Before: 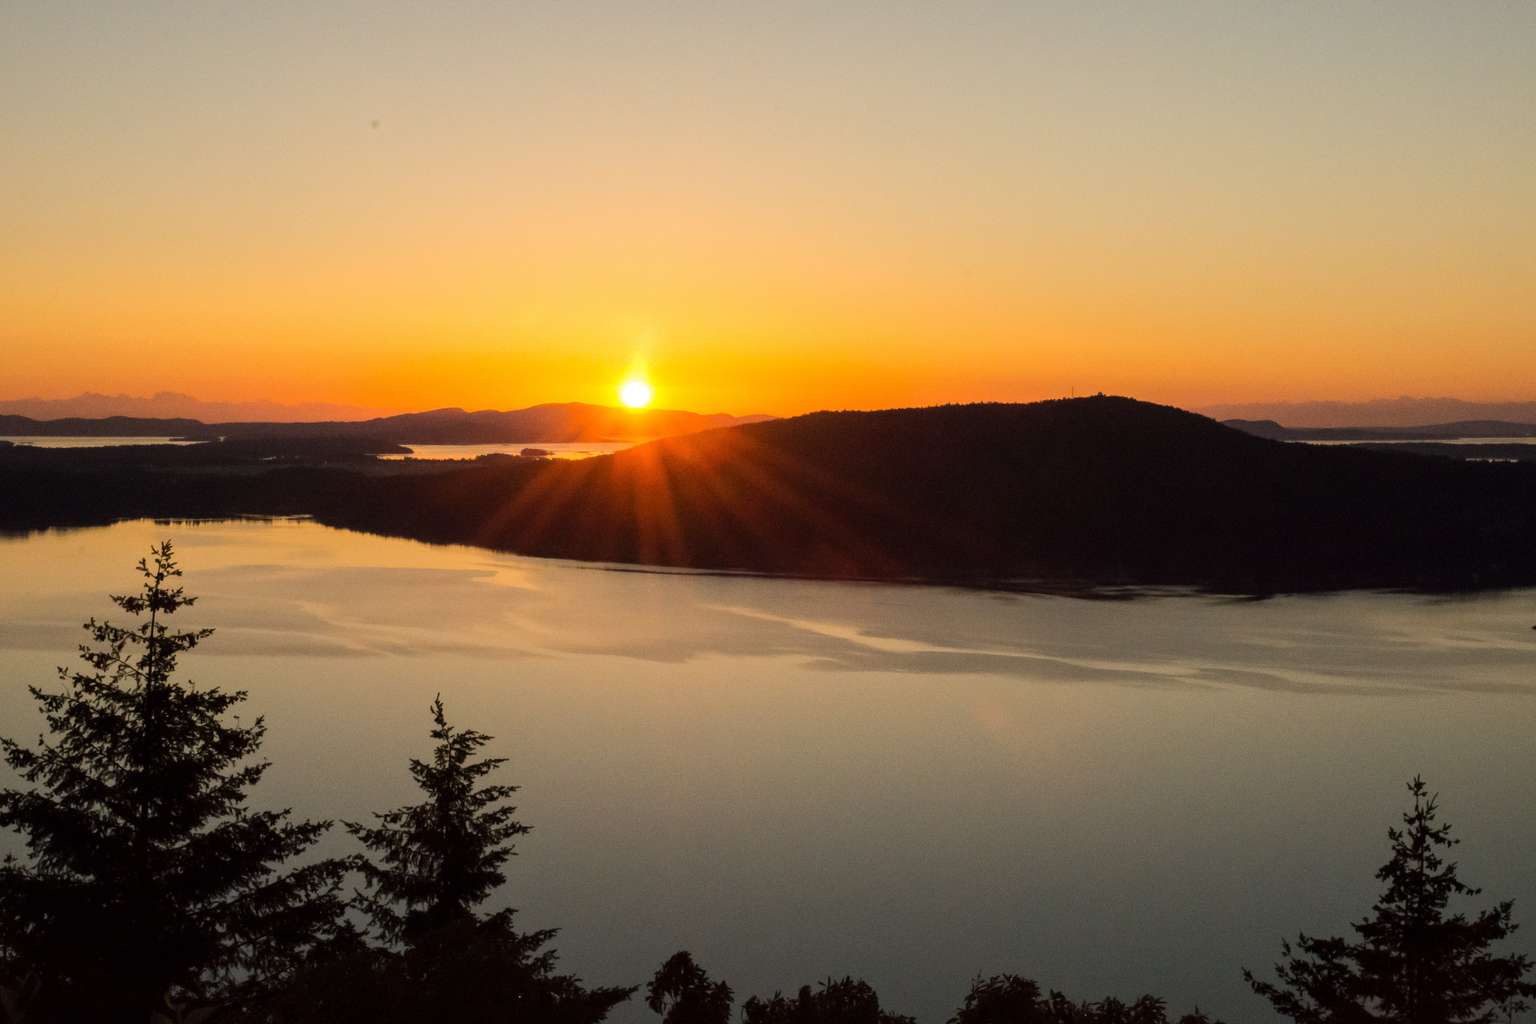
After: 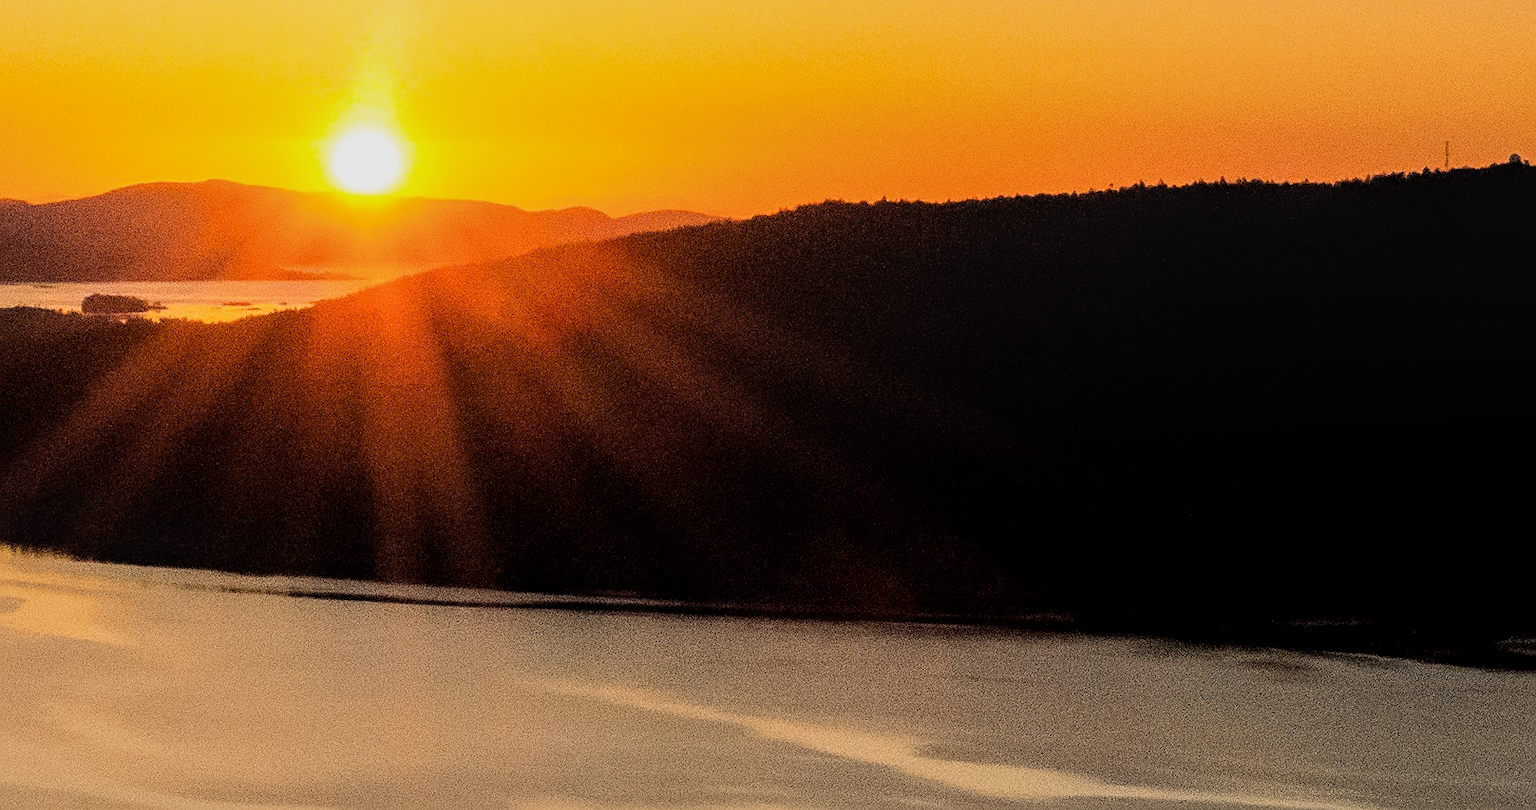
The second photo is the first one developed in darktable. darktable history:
crop: left 31.751%, top 32.172%, right 27.8%, bottom 35.83%
sharpen: on, module defaults
exposure: compensate highlight preservation false
filmic rgb: black relative exposure -5 EV, hardness 2.88, contrast 1.3, highlights saturation mix -10%
local contrast: on, module defaults
